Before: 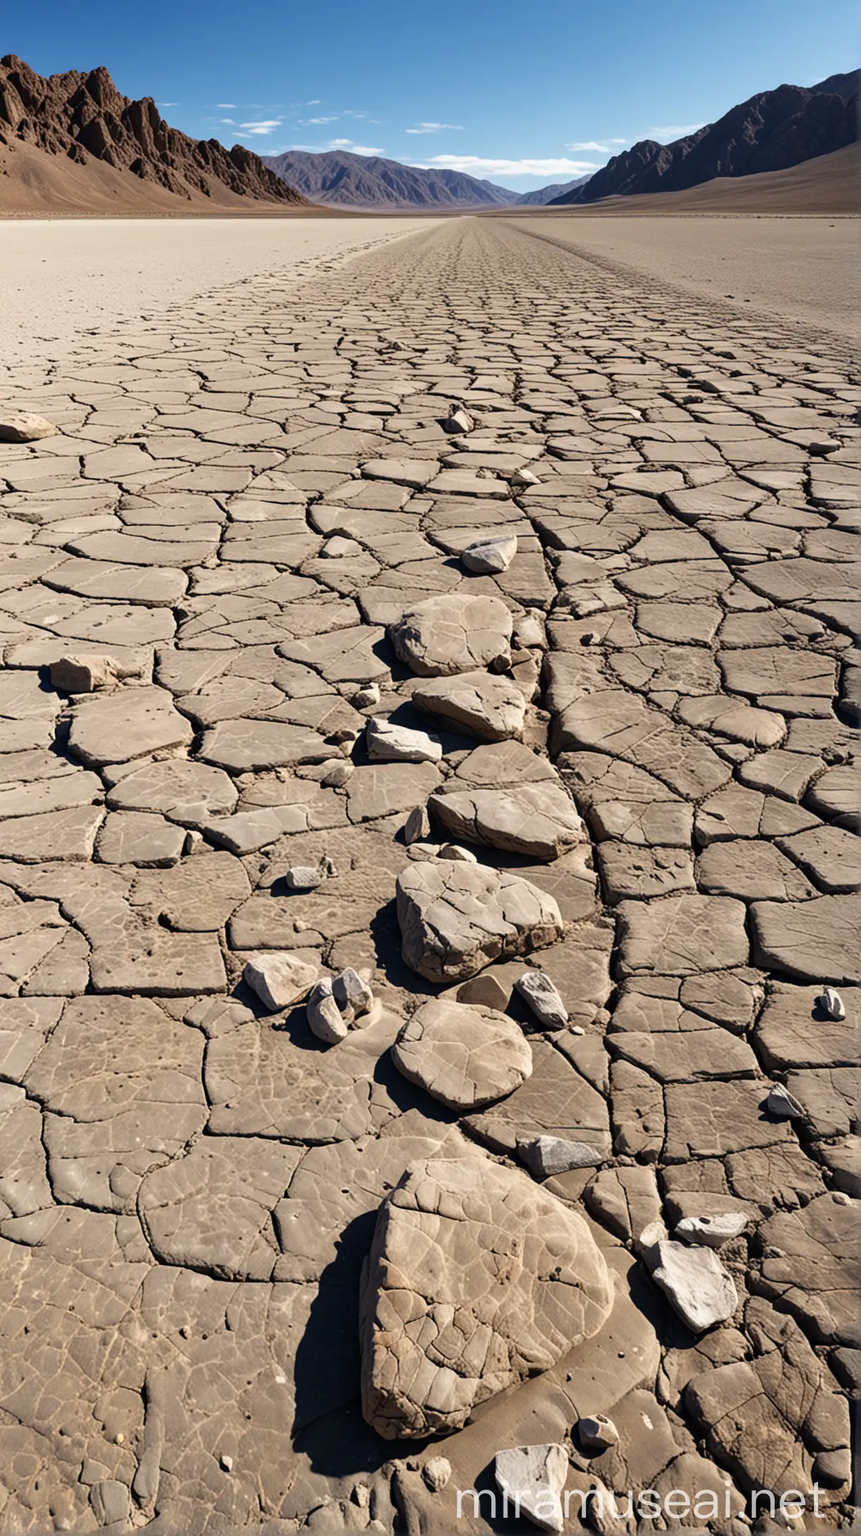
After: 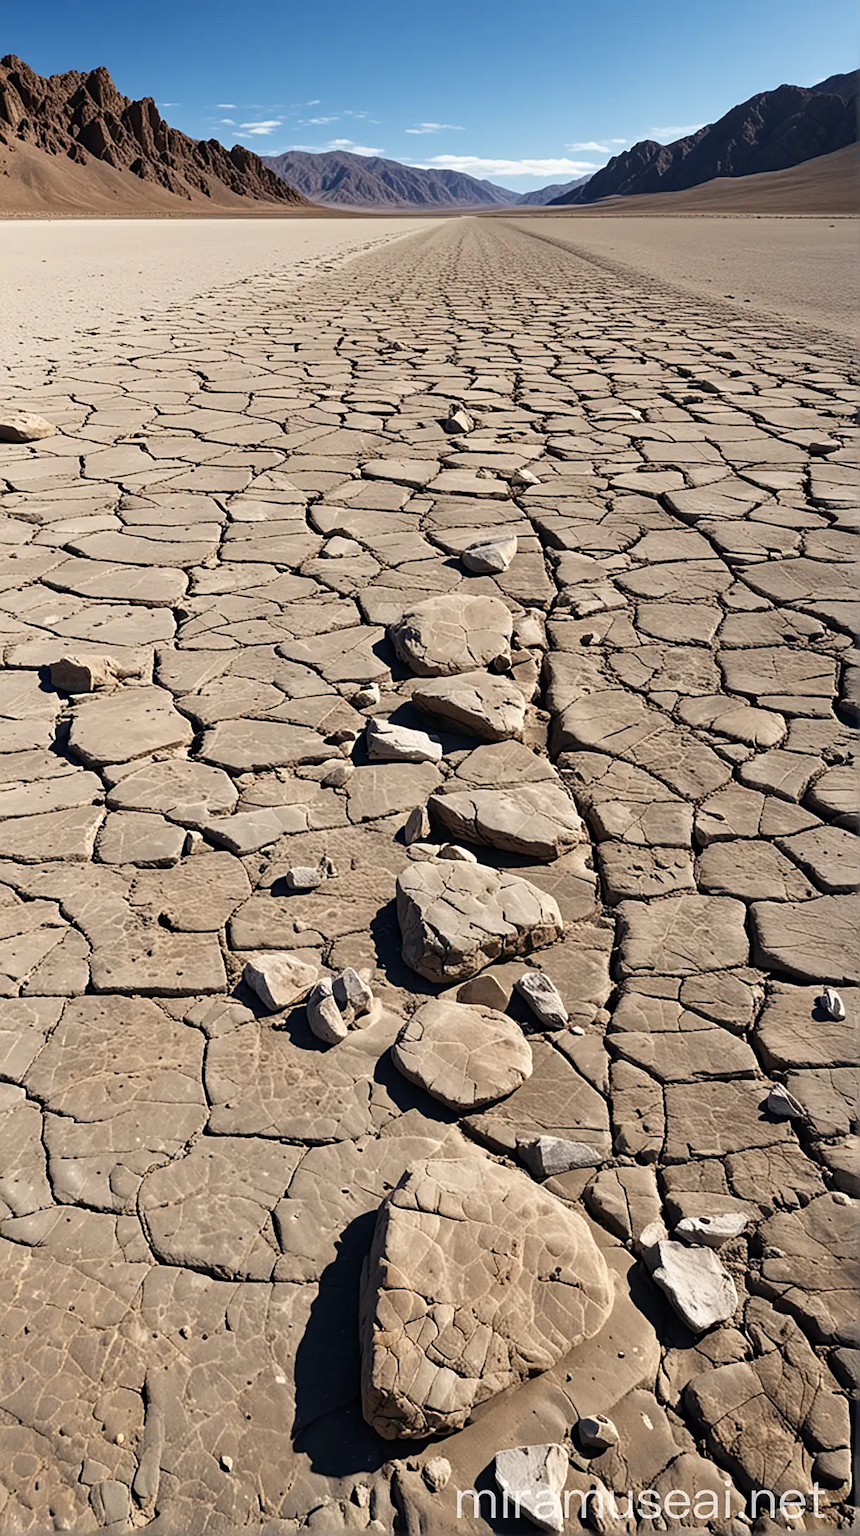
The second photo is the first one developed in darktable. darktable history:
sharpen: radius 2.511, amount 0.321
